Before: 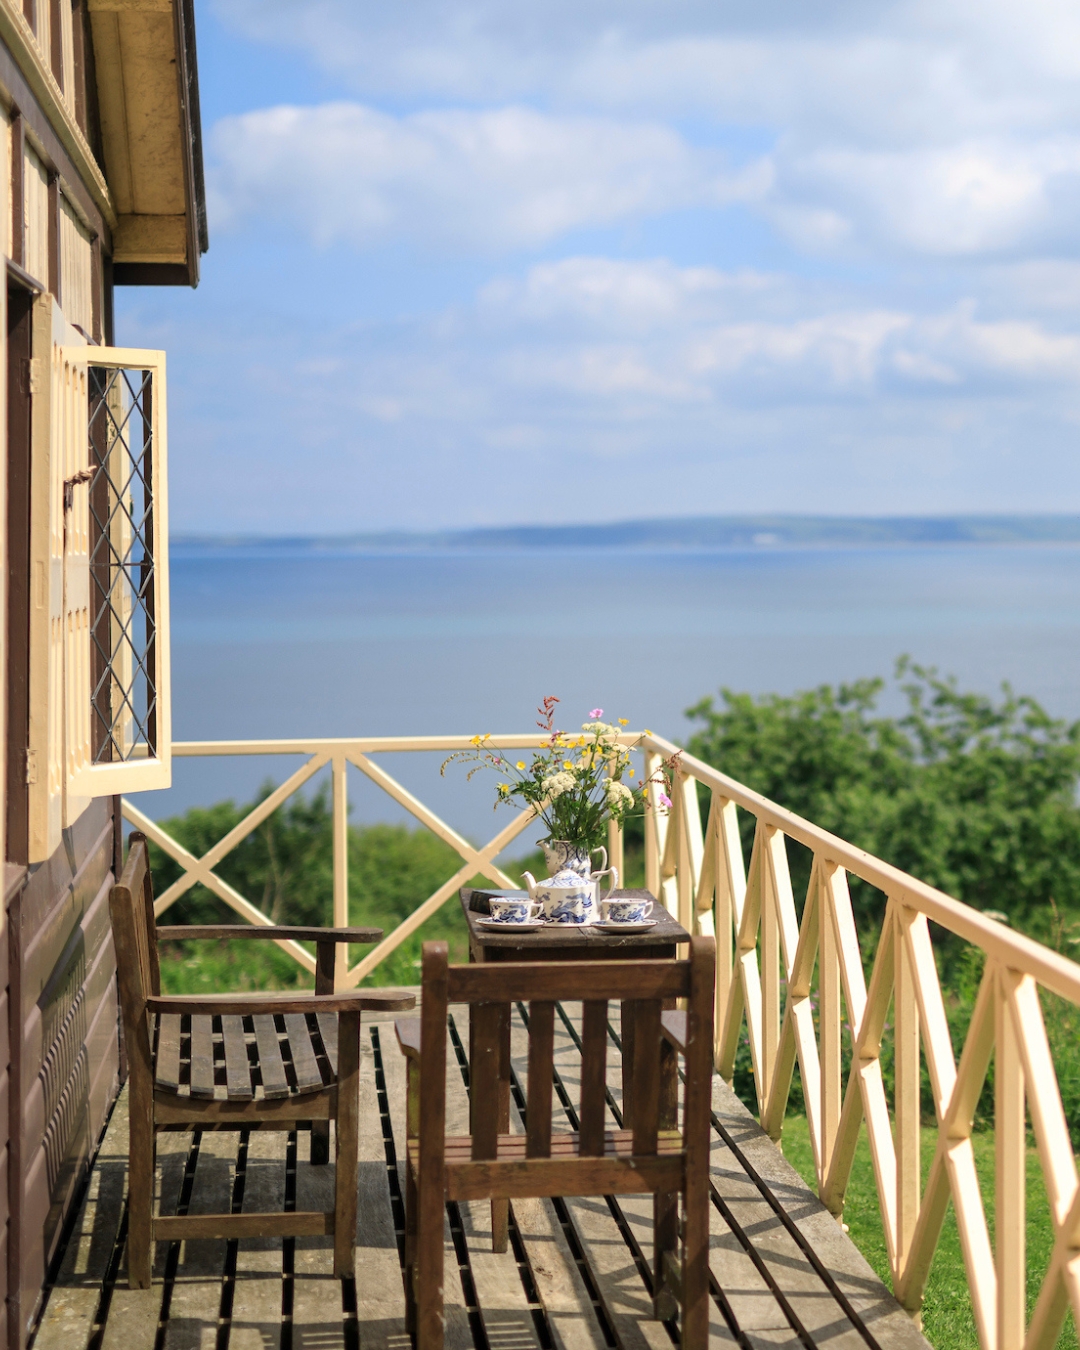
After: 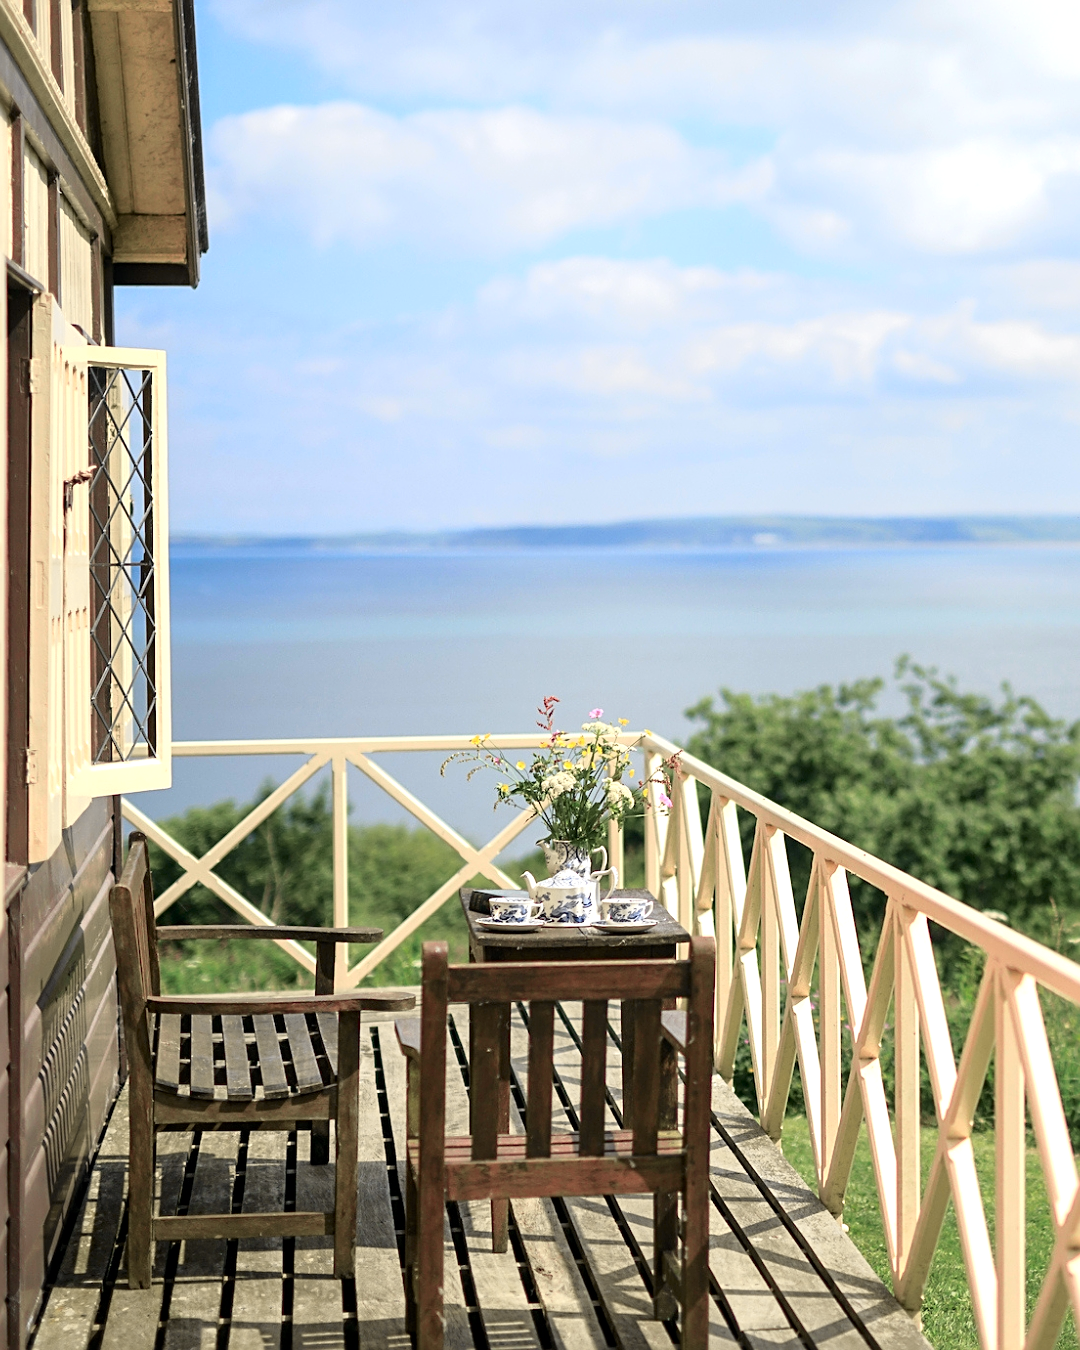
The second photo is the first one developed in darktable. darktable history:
sharpen: on, module defaults
tone curve: curves: ch0 [(0, 0) (0.058, 0.037) (0.214, 0.183) (0.304, 0.288) (0.561, 0.554) (0.687, 0.677) (0.768, 0.768) (0.858, 0.861) (0.987, 0.945)]; ch1 [(0, 0) (0.172, 0.123) (0.312, 0.296) (0.432, 0.448) (0.471, 0.469) (0.502, 0.5) (0.521, 0.505) (0.565, 0.569) (0.663, 0.663) (0.703, 0.721) (0.857, 0.917) (1, 1)]; ch2 [(0, 0) (0.411, 0.424) (0.485, 0.497) (0.502, 0.5) (0.517, 0.511) (0.556, 0.551) (0.626, 0.594) (0.709, 0.661) (1, 1)], color space Lab, independent channels, preserve colors none
exposure: black level correction 0.001, exposure 0.5 EV, compensate exposure bias true, compensate highlight preservation false
